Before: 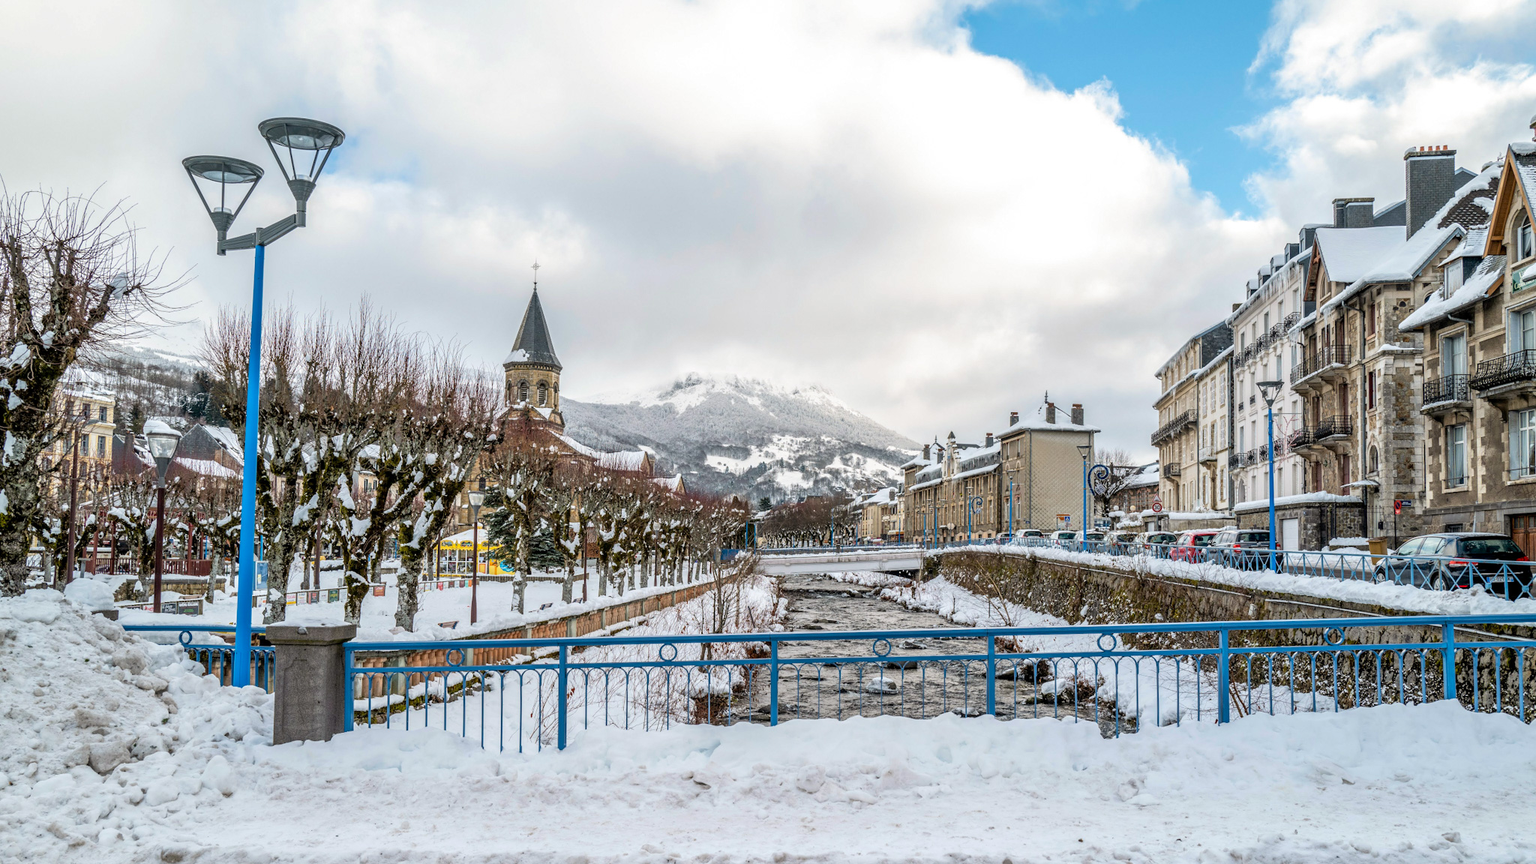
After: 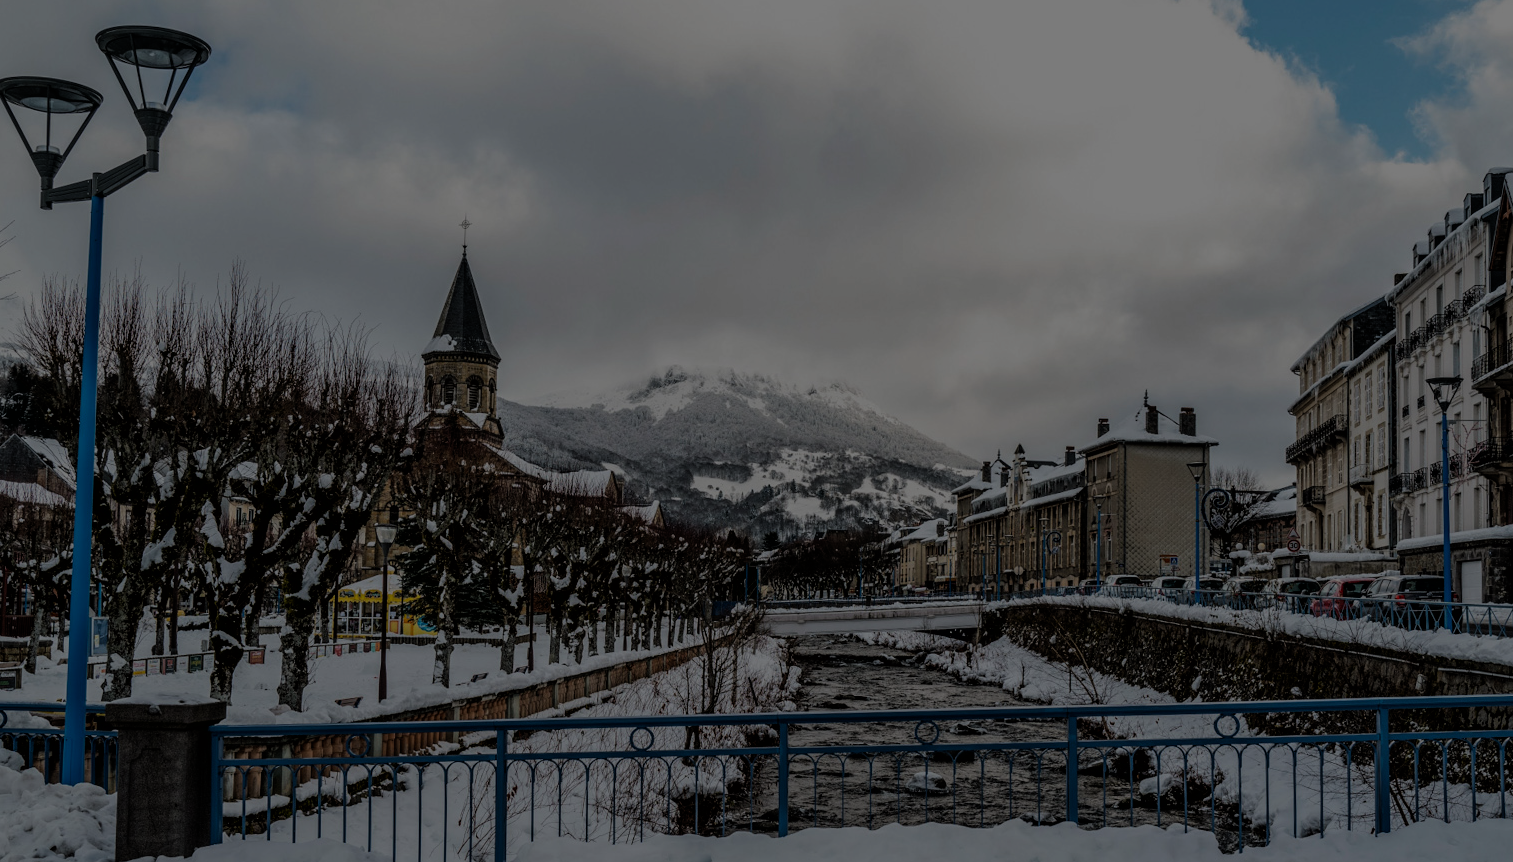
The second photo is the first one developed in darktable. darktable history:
exposure: exposure -2.357 EV, compensate highlight preservation false
filmic rgb: black relative exposure -8.21 EV, white relative exposure 2.2 EV, target white luminance 99.959%, hardness 7.1, latitude 74.53%, contrast 1.325, highlights saturation mix -2.61%, shadows ↔ highlights balance 29.75%
crop and rotate: left 12.206%, top 11.422%, right 13.904%, bottom 13.669%
